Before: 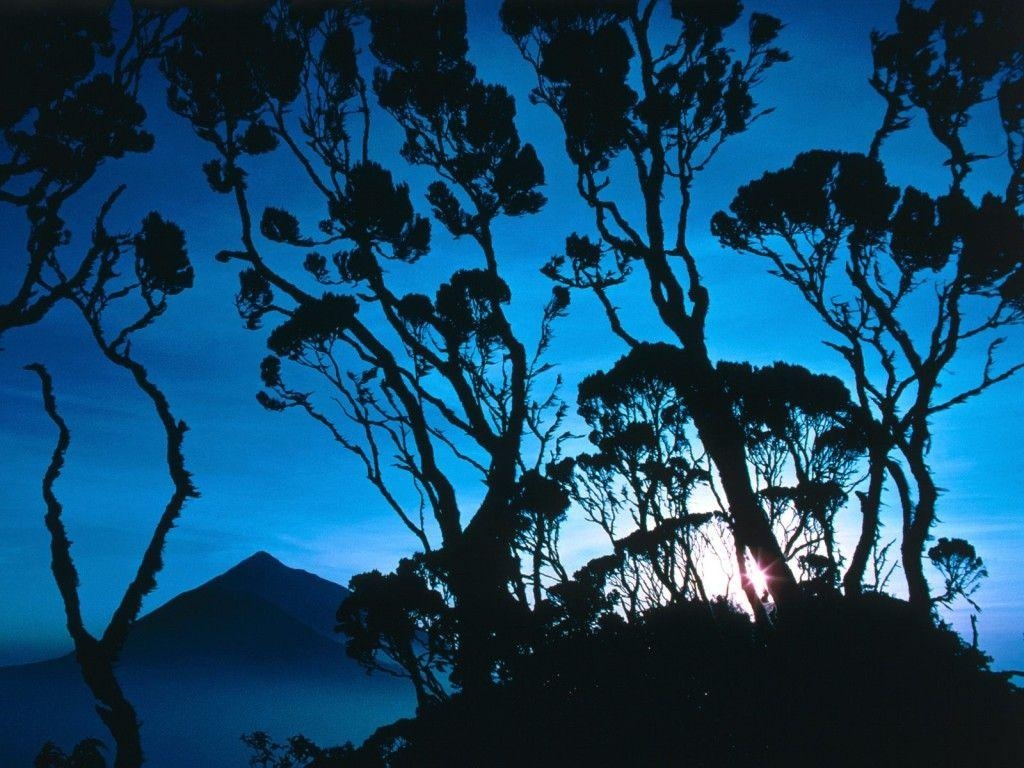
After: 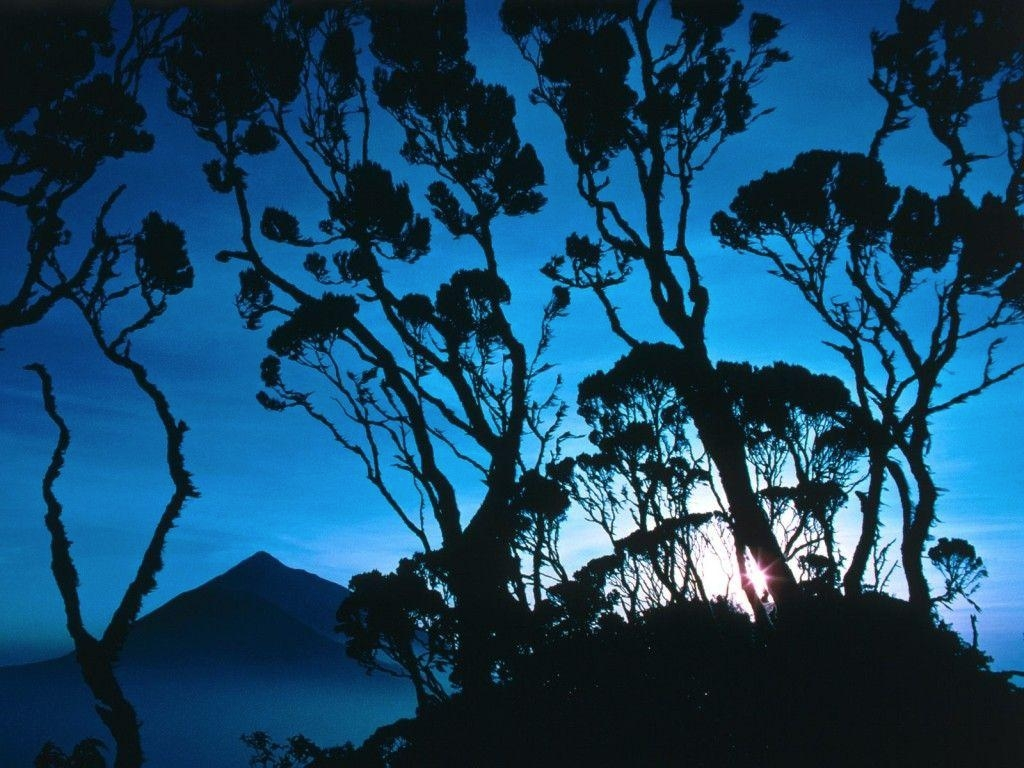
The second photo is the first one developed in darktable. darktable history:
color correction: highlights b* -0.021, saturation 0.979
